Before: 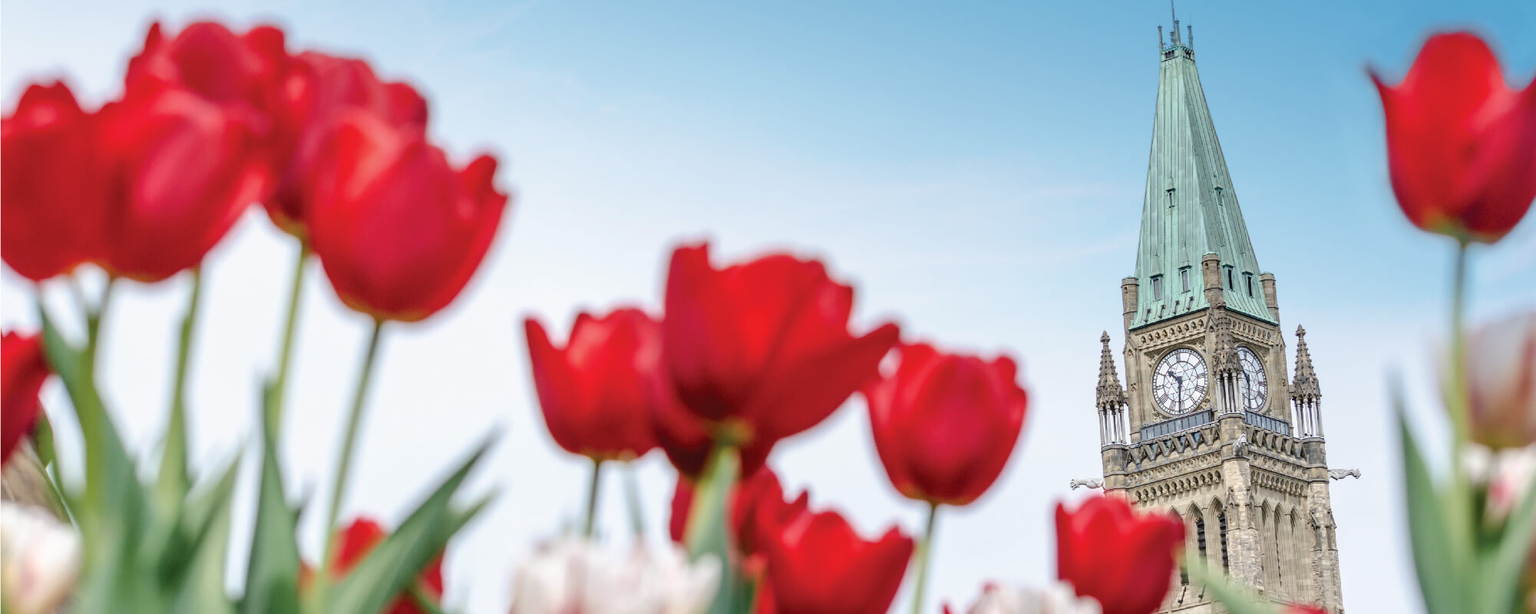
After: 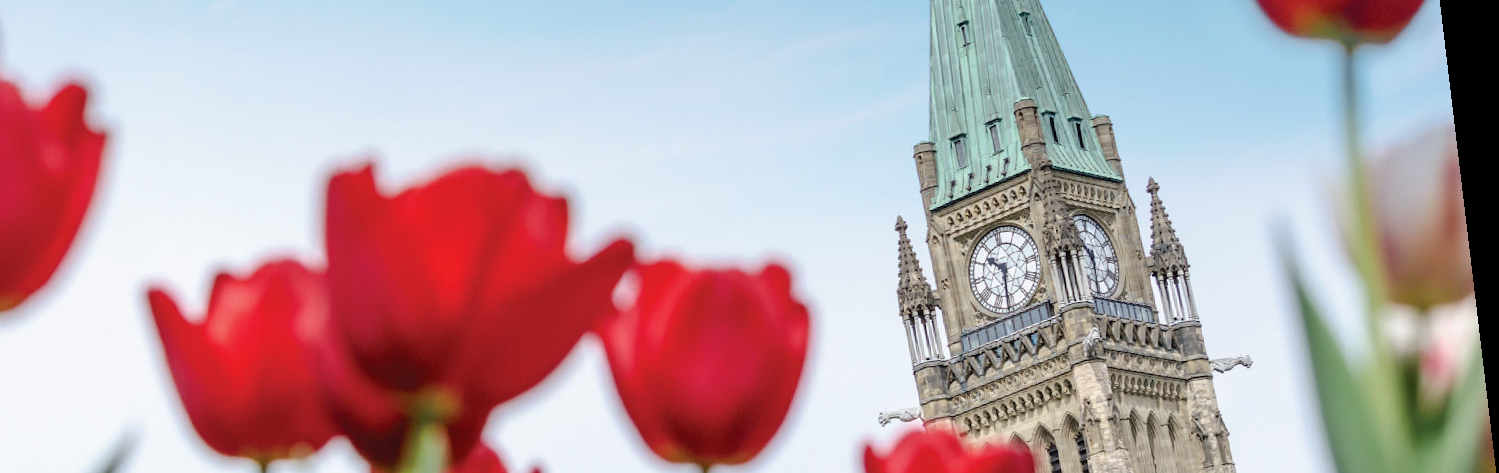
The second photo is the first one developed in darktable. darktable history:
crop and rotate: left 27.938%, top 27.046%, bottom 27.046%
rotate and perspective: rotation -6.83°, automatic cropping off
